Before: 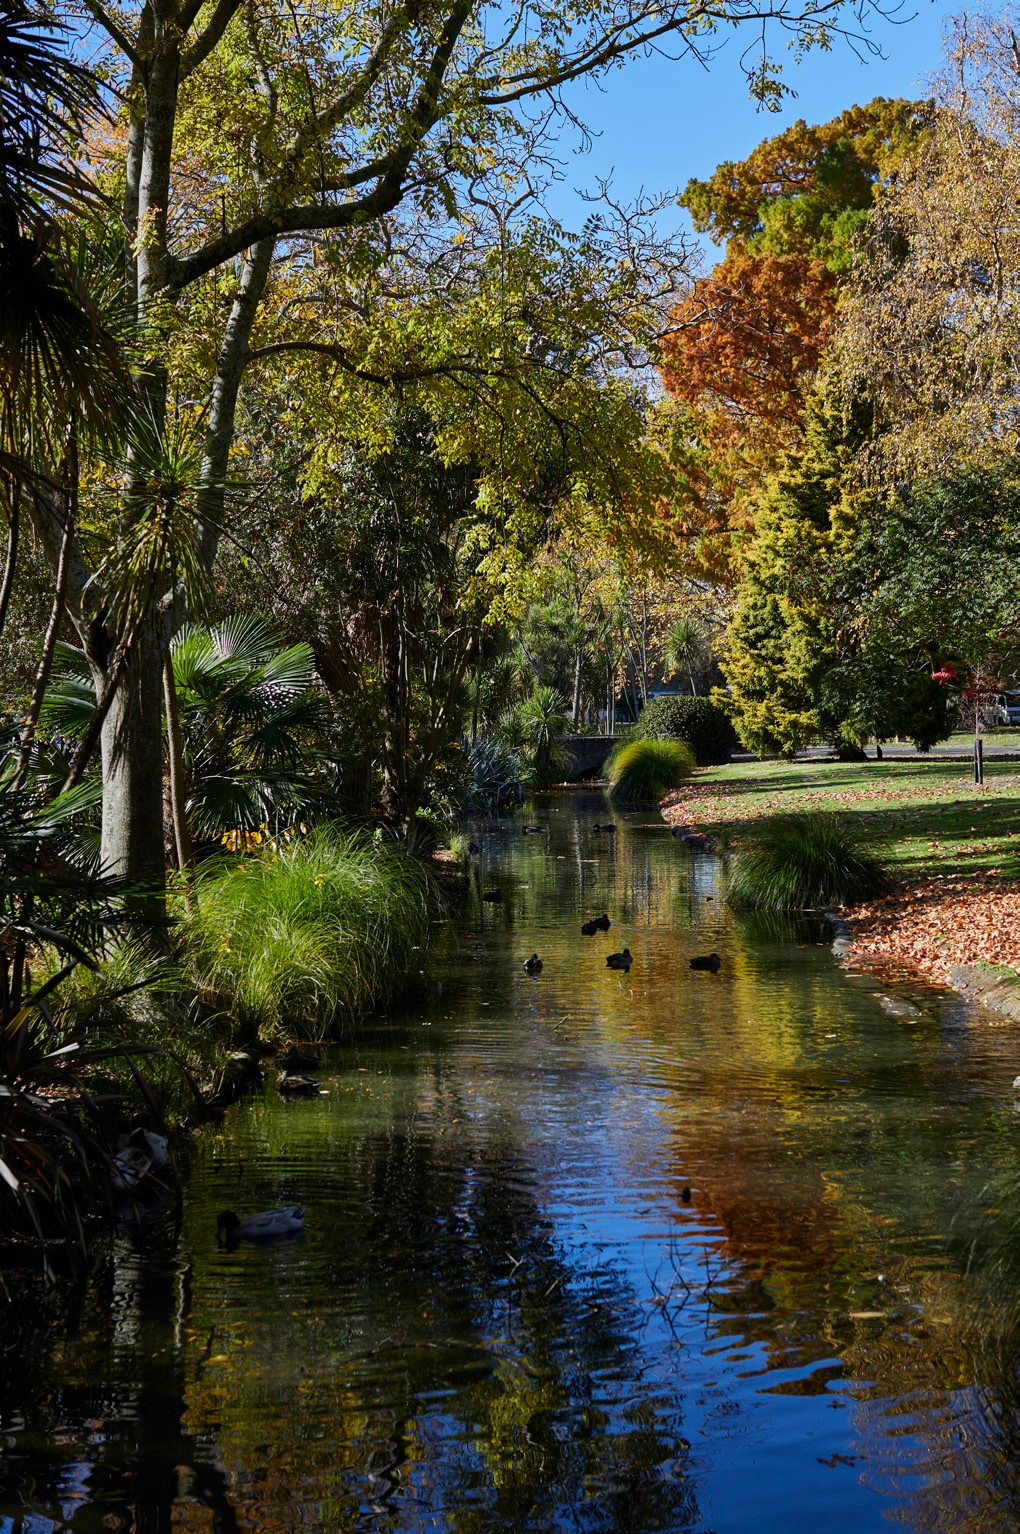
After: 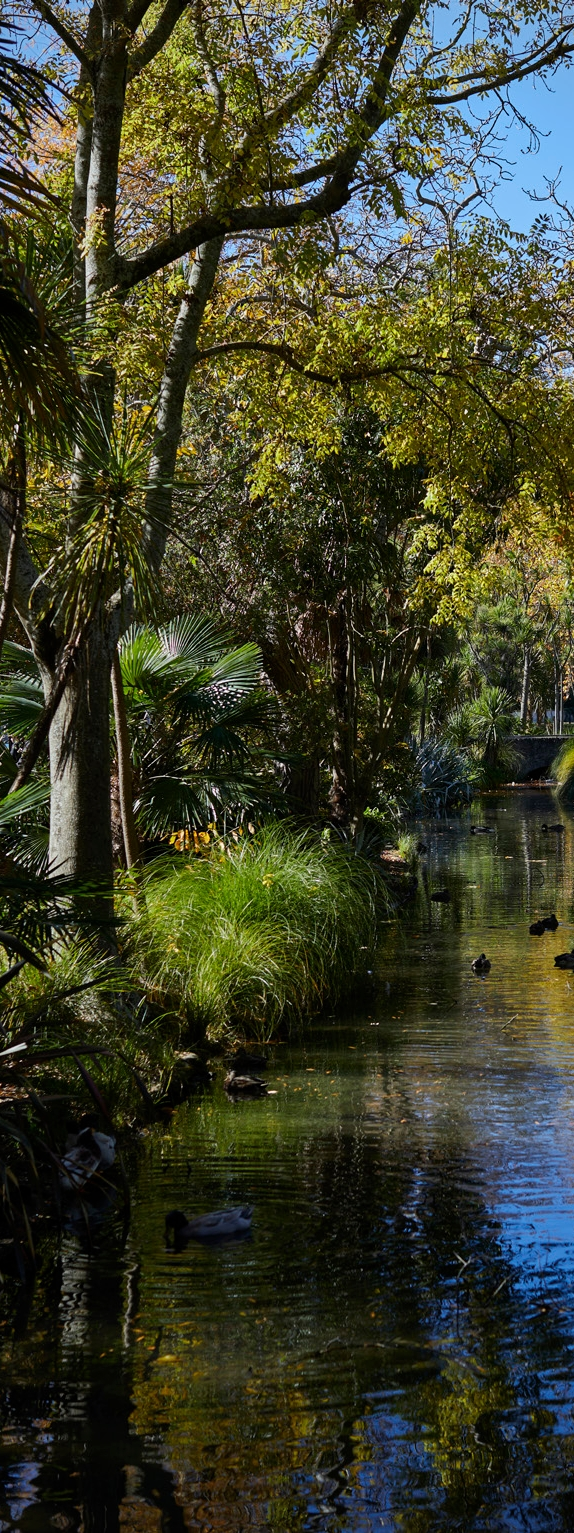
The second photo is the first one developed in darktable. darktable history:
vignetting: fall-off start 91.19%
crop: left 5.114%, right 38.589%
